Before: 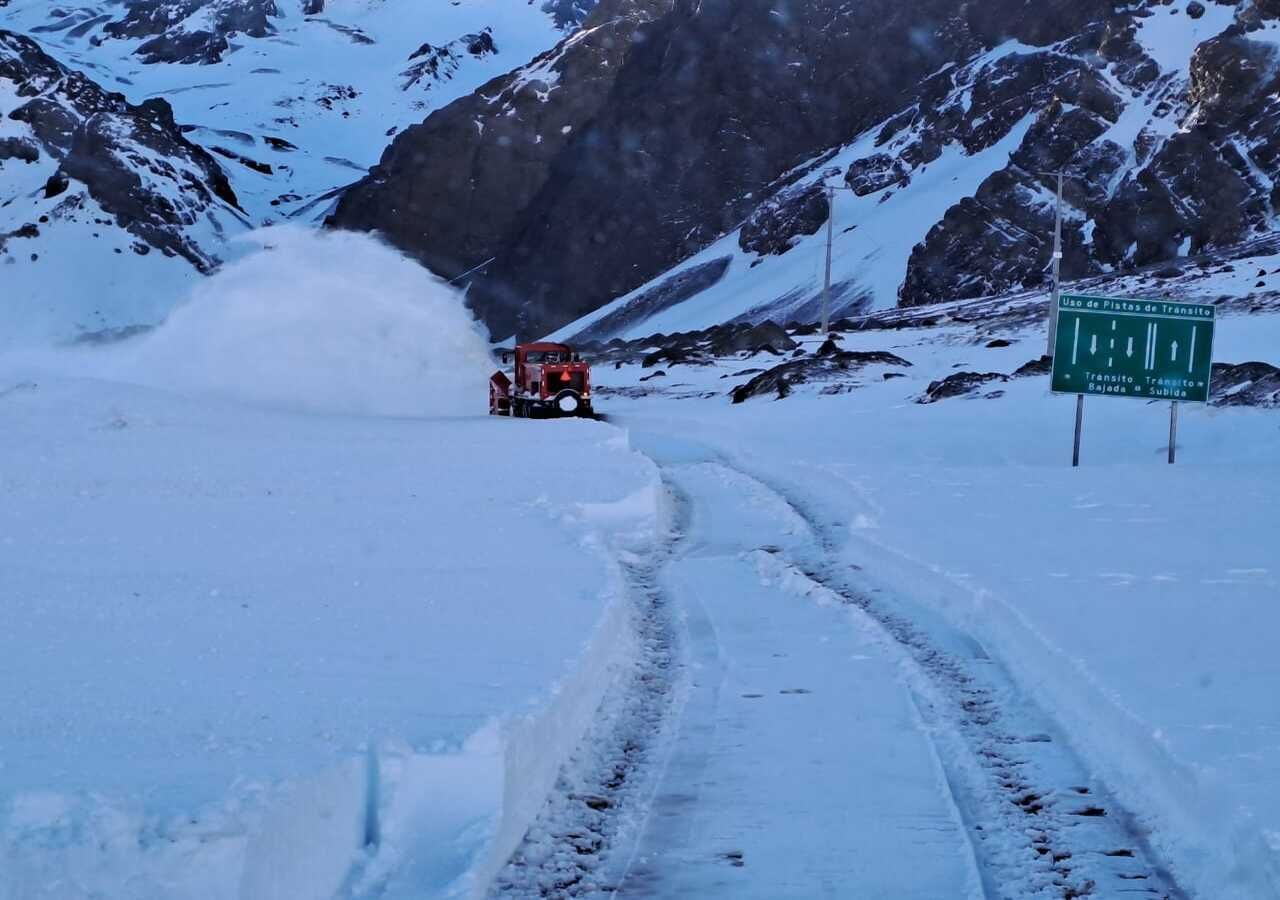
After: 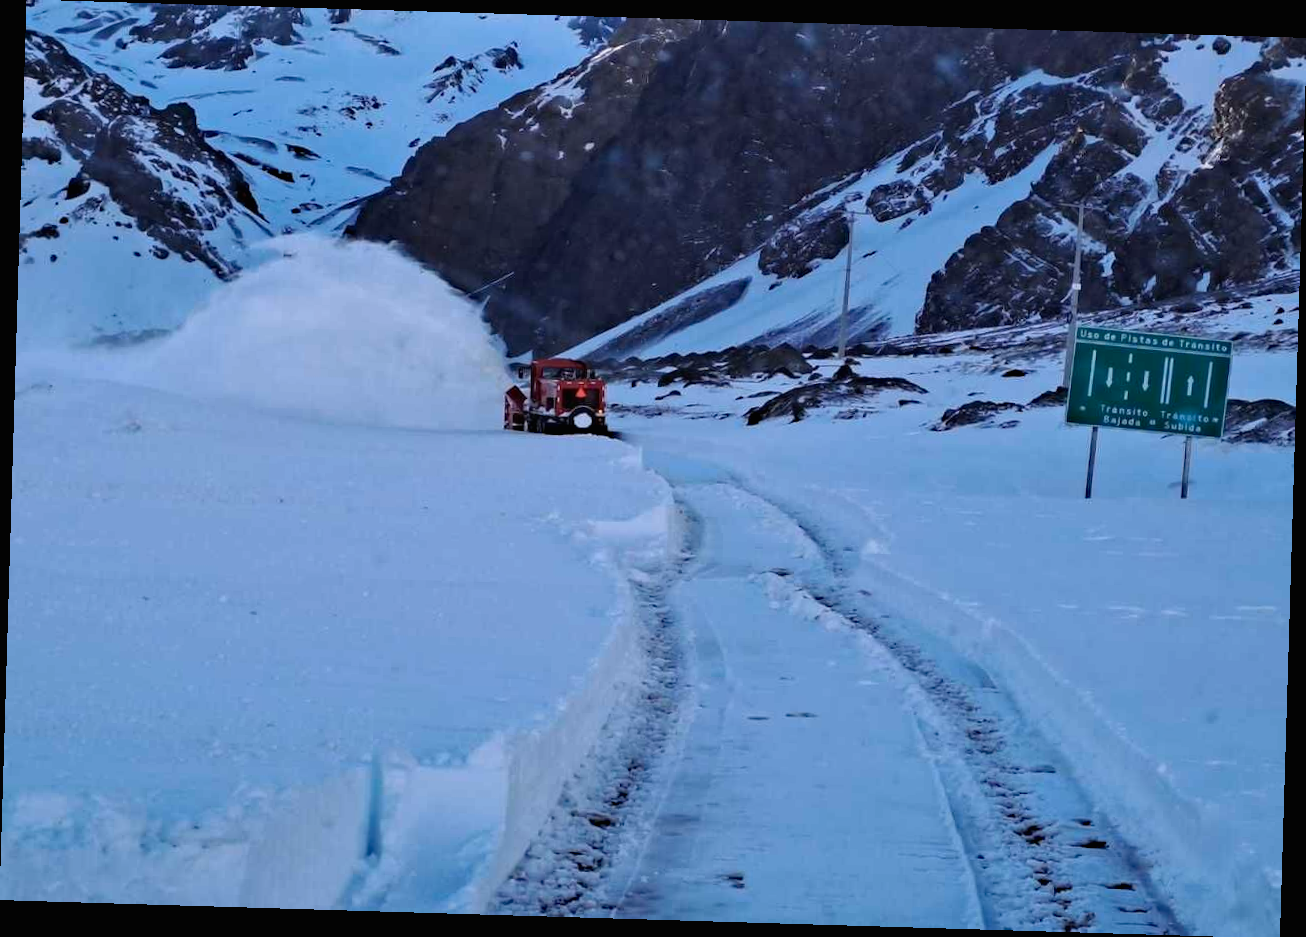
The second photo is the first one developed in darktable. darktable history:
rotate and perspective: rotation 1.72°, automatic cropping off
contrast brightness saturation: contrast -0.02, brightness -0.01, saturation 0.03
haze removal: compatibility mode true, adaptive false
